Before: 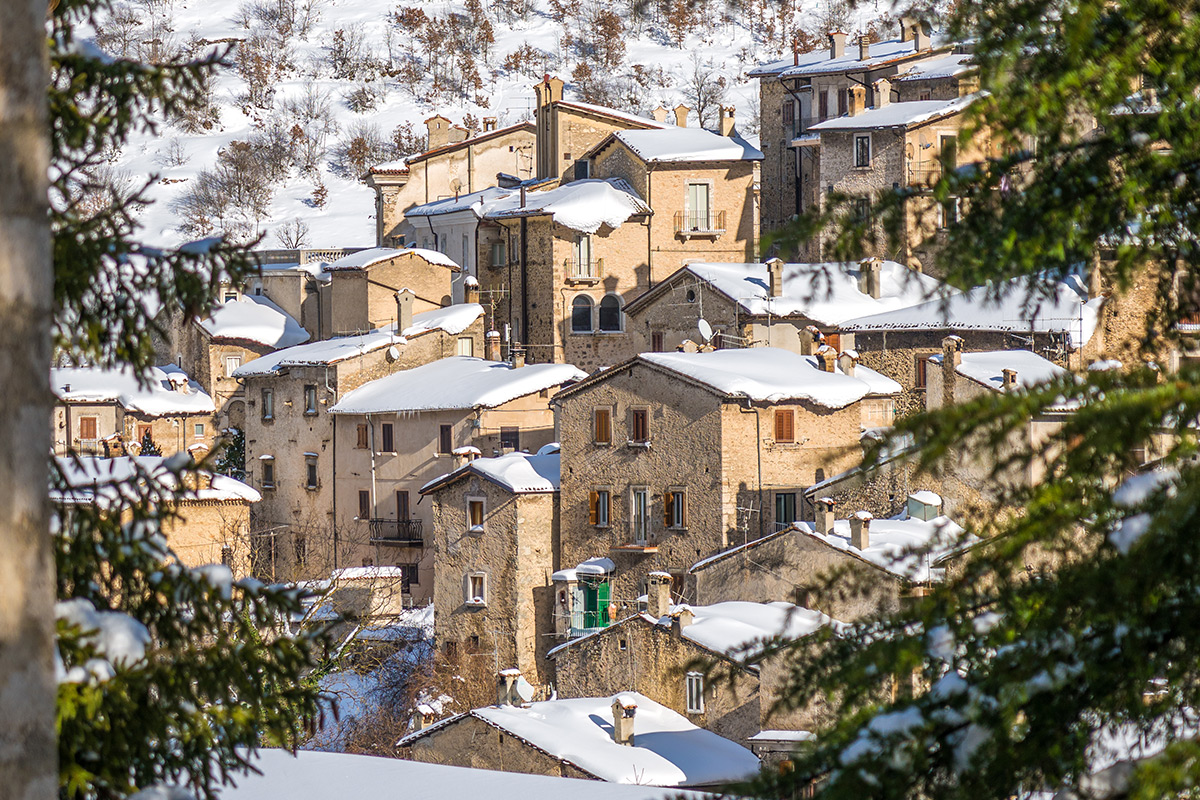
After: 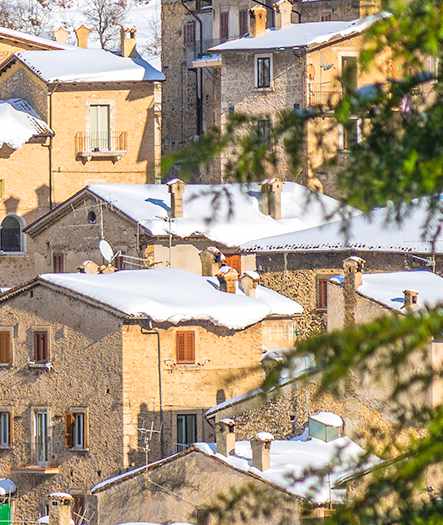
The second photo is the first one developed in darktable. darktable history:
crop and rotate: left 49.936%, top 10.094%, right 13.136%, bottom 24.256%
contrast brightness saturation: contrast 0.07, brightness 0.18, saturation 0.4
color zones: curves: ch1 [(0.077, 0.436) (0.25, 0.5) (0.75, 0.5)]
